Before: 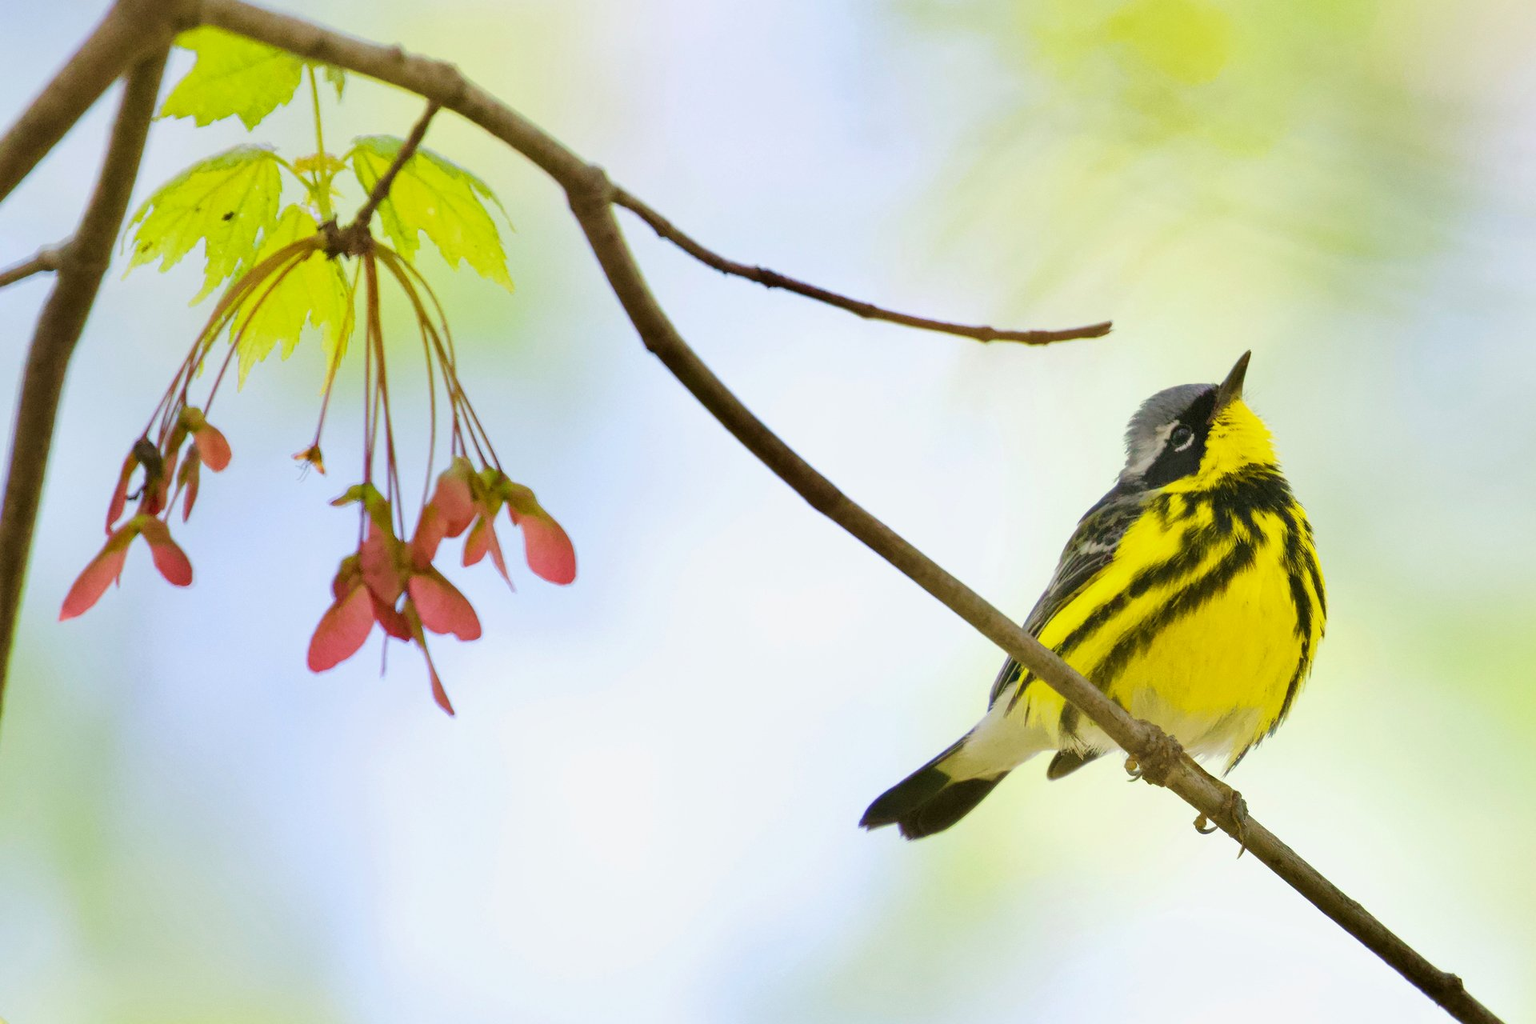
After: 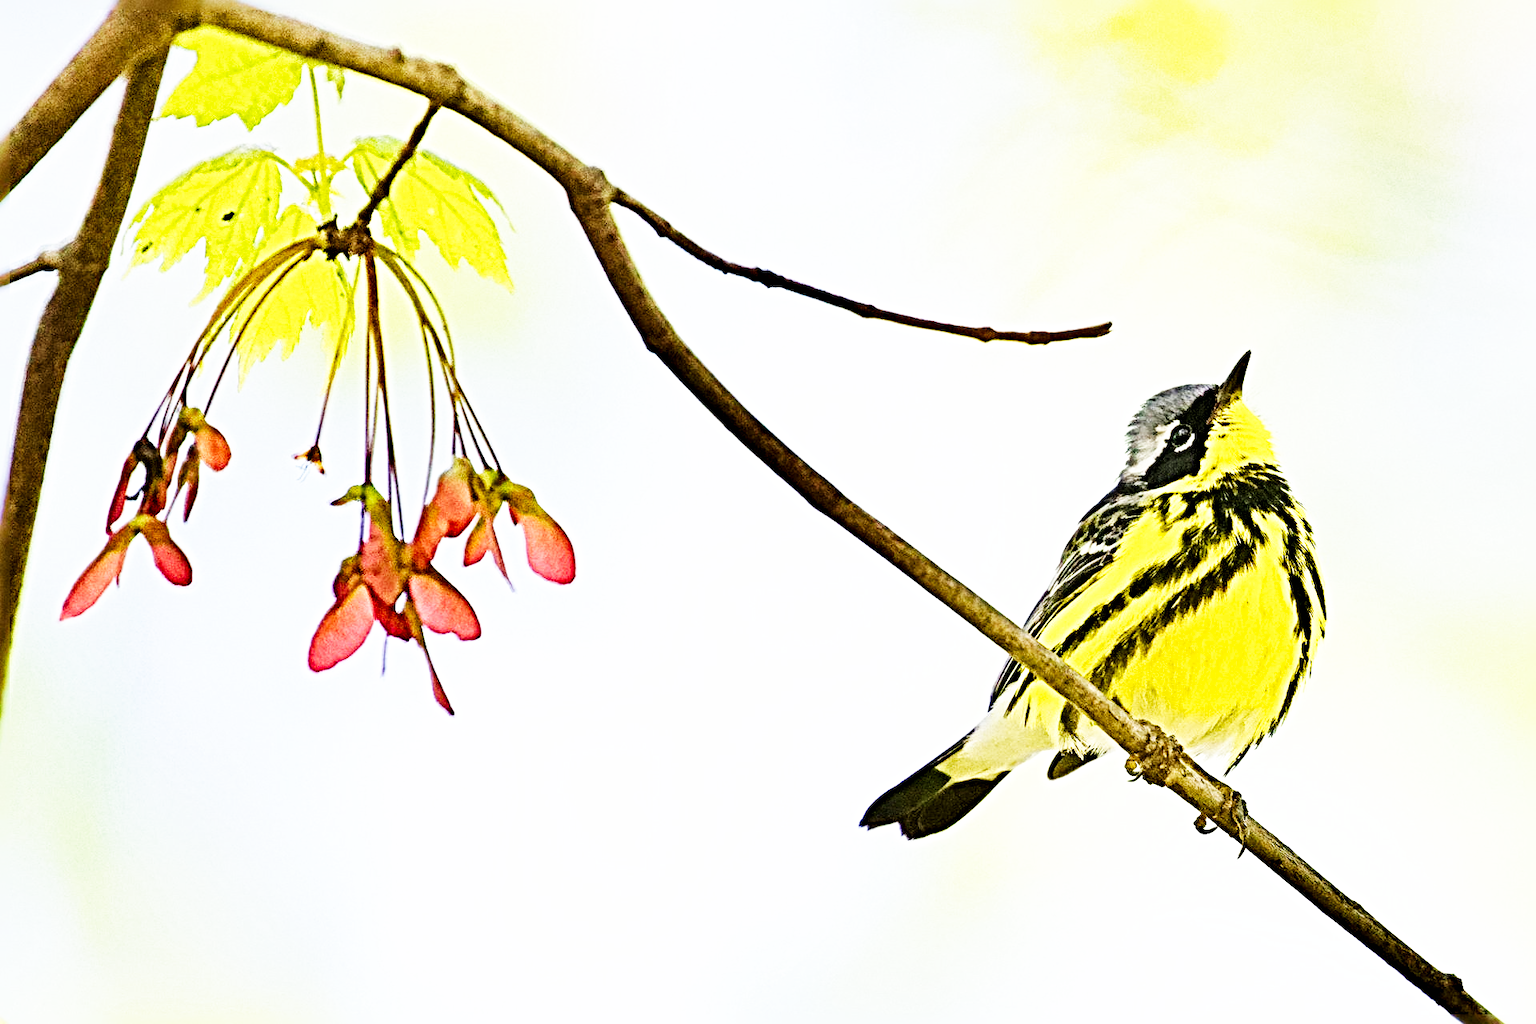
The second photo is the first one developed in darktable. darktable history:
sharpen: radius 6.3, amount 1.8, threshold 0
base curve: curves: ch0 [(0, 0) (0.007, 0.004) (0.027, 0.03) (0.046, 0.07) (0.207, 0.54) (0.442, 0.872) (0.673, 0.972) (1, 1)], preserve colors none
exposure: black level correction 0.001, compensate highlight preservation false
